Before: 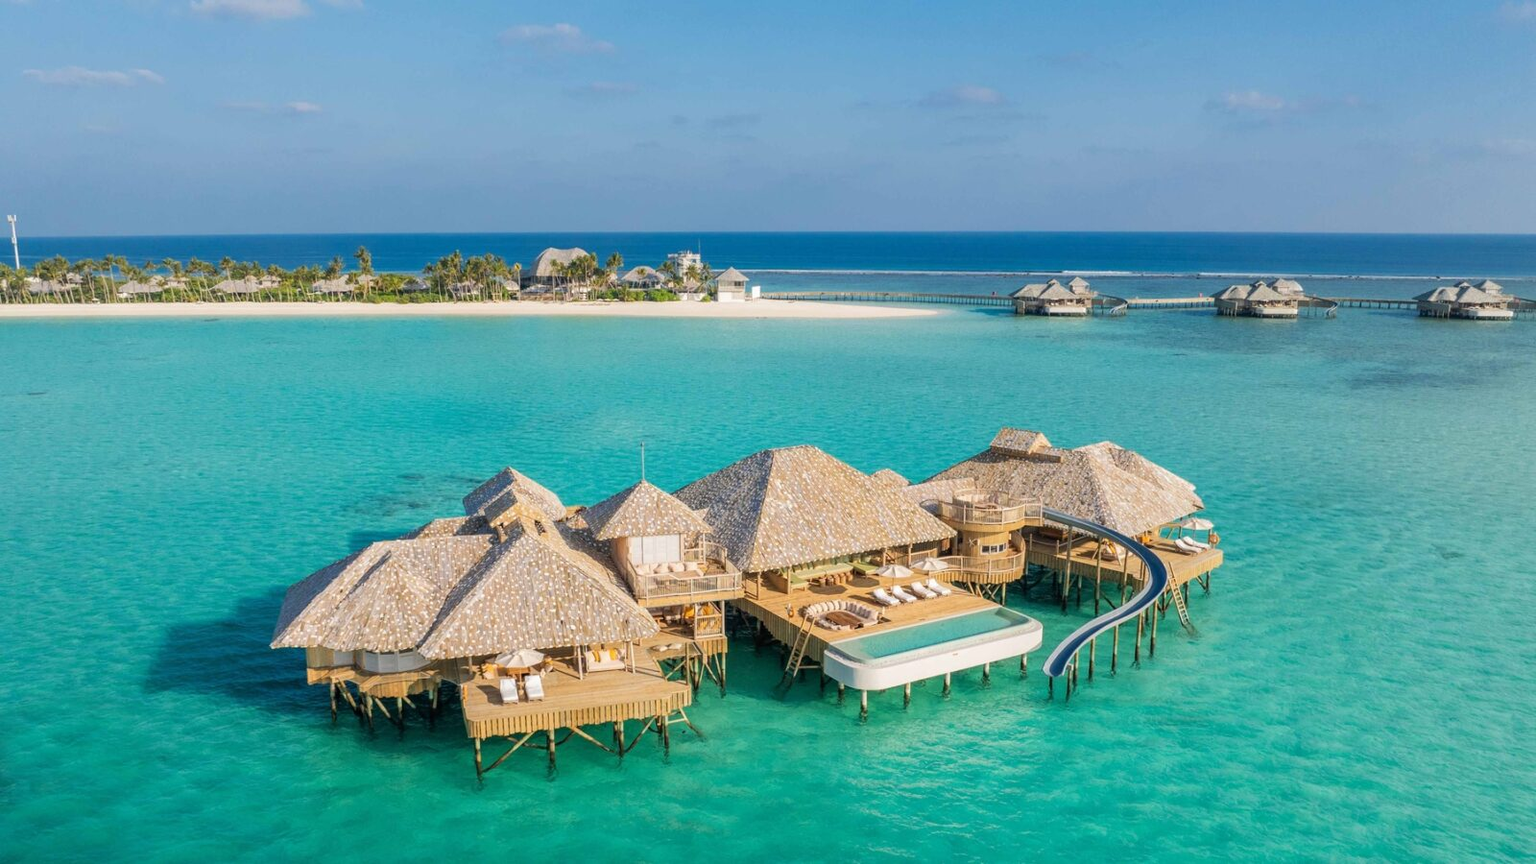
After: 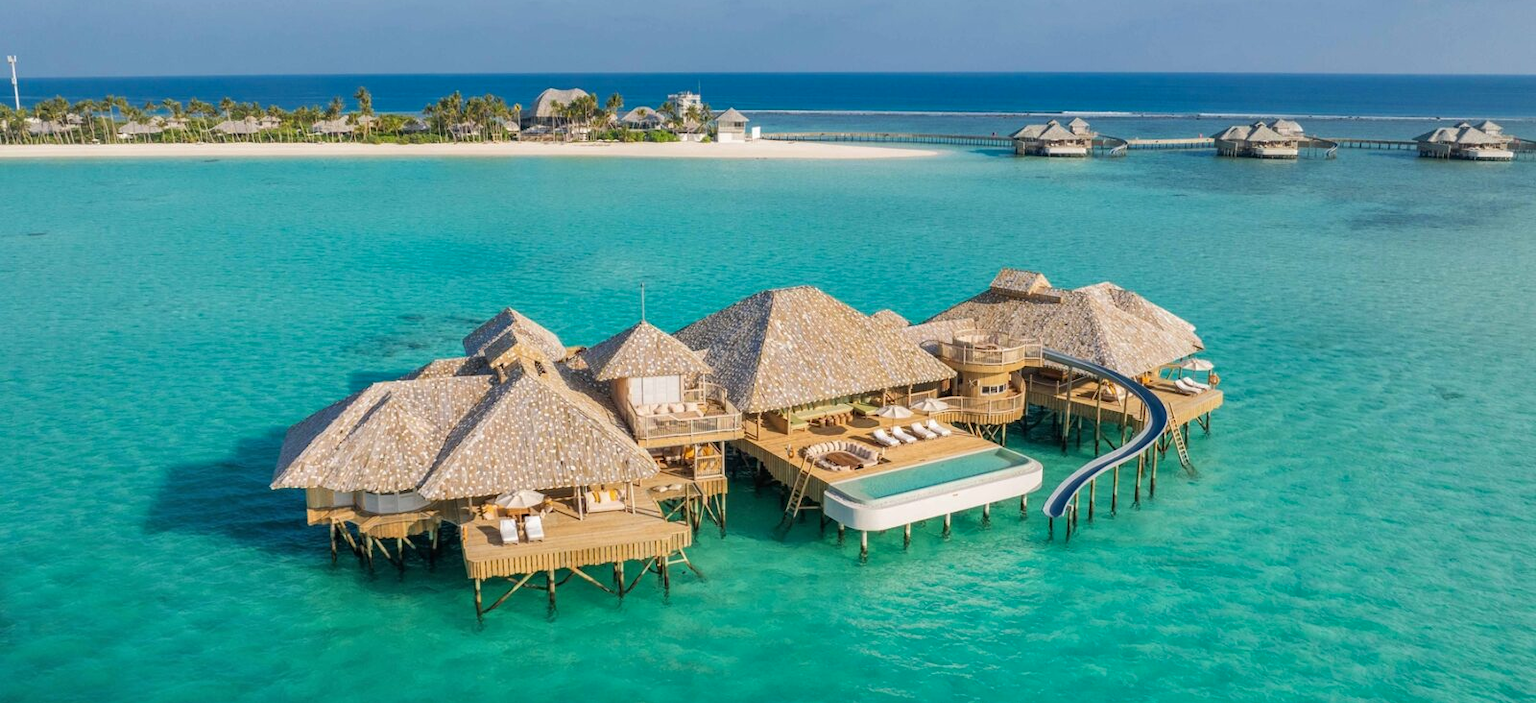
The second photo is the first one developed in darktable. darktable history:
shadows and highlights: low approximation 0.01, soften with gaussian
crop and rotate: top 18.507%
